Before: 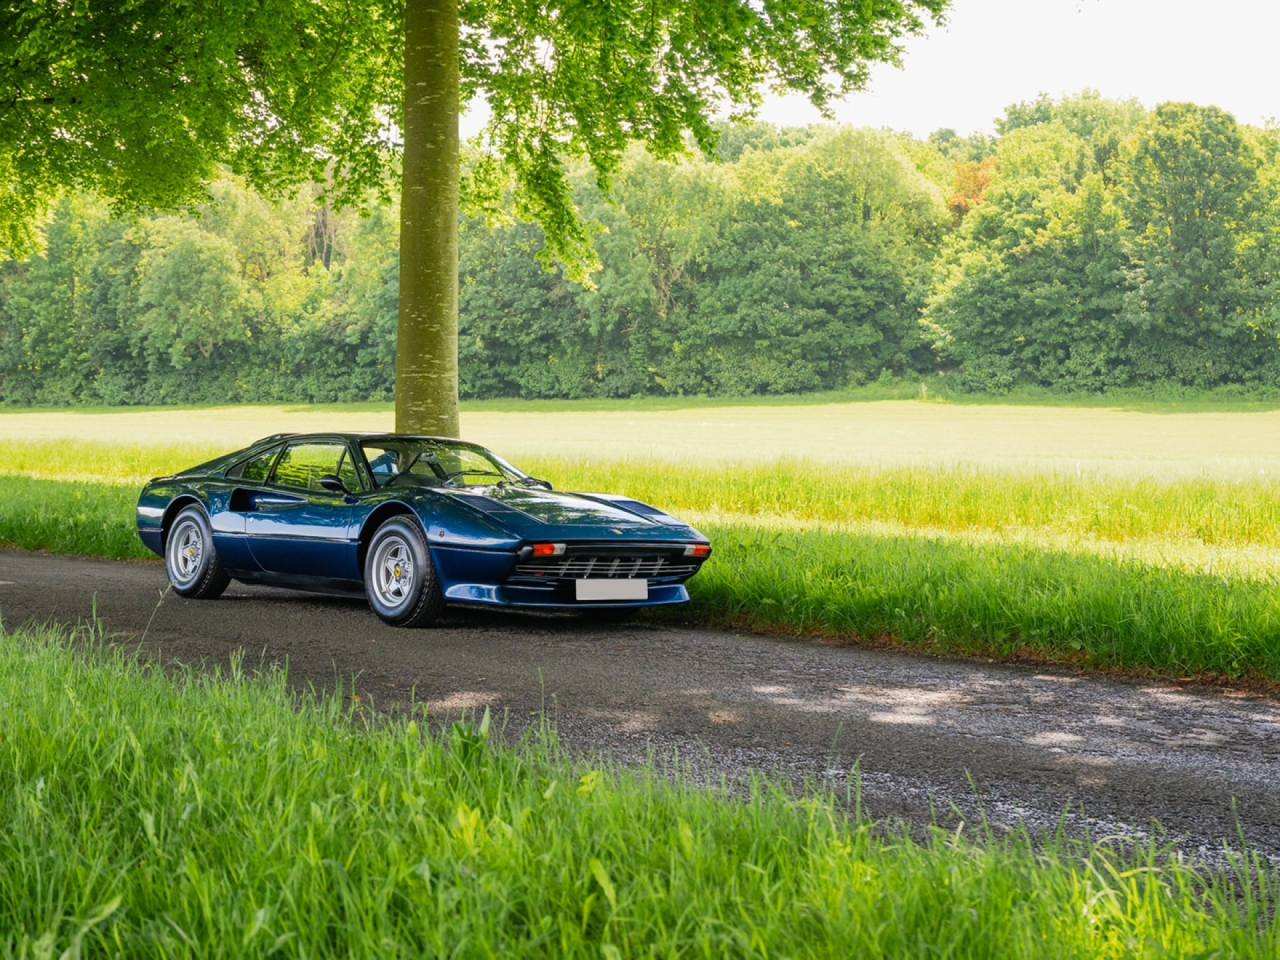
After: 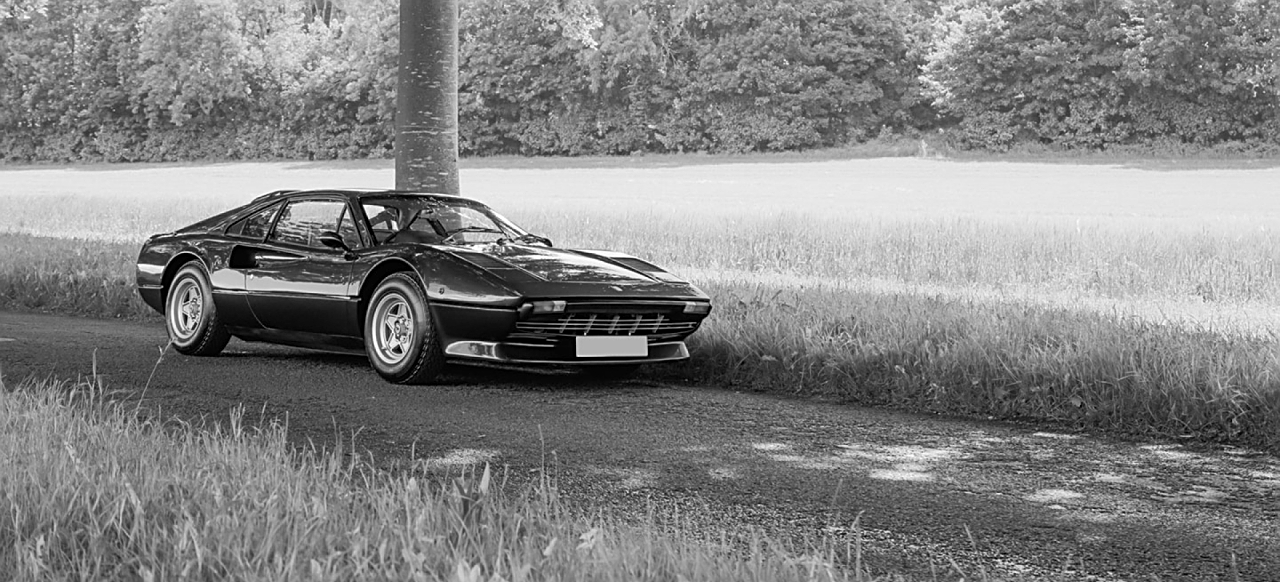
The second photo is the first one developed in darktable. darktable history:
crop and rotate: top 25.357%, bottom 13.942%
monochrome: on, module defaults
sharpen: on, module defaults
